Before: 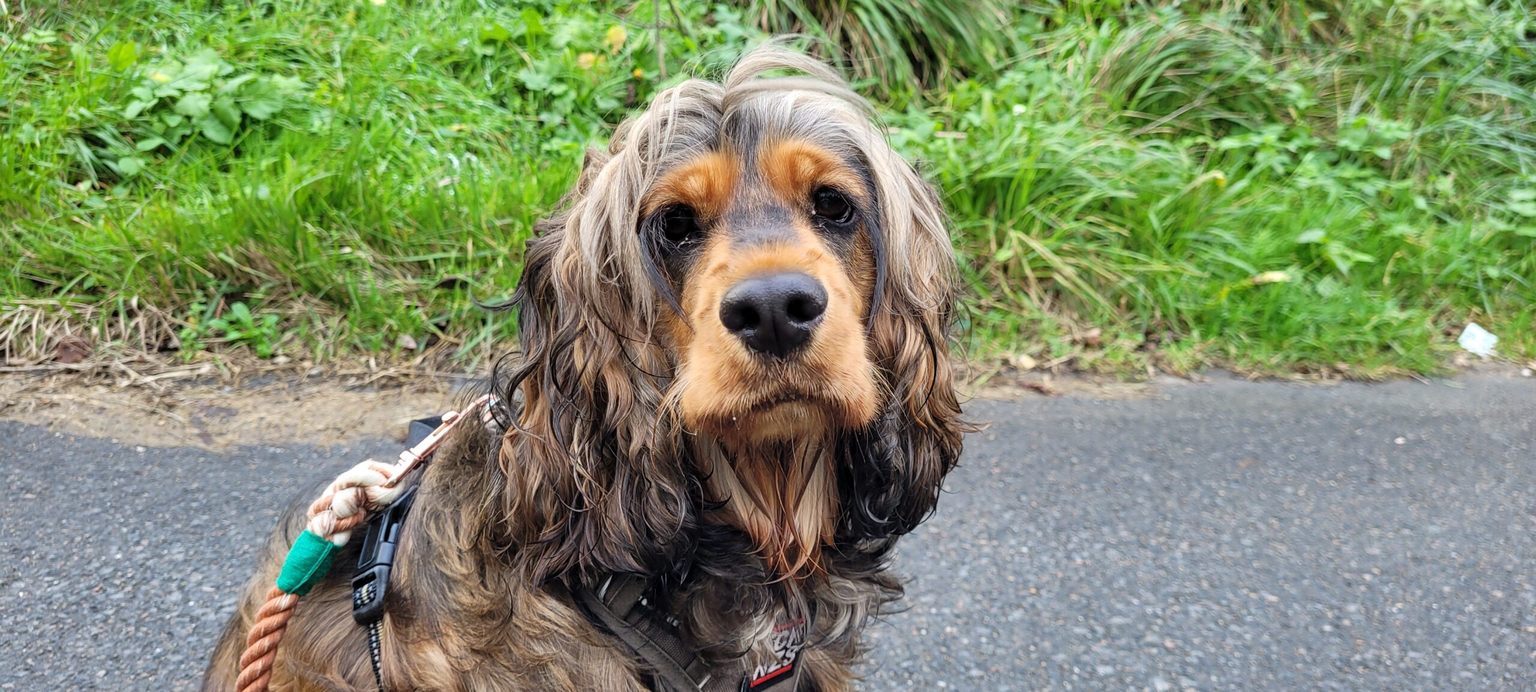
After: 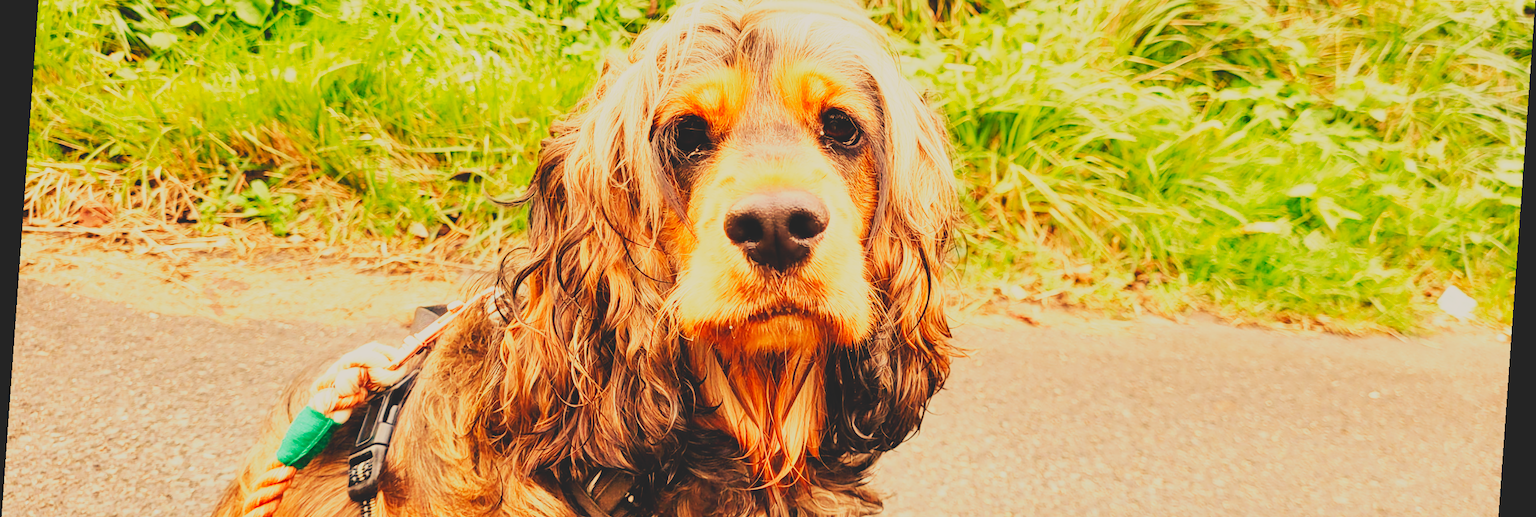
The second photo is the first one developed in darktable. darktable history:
crop: top 16.727%, bottom 16.727%
white balance: red 1.467, blue 0.684
base curve: curves: ch0 [(0, 0) (0.007, 0.004) (0.027, 0.03) (0.046, 0.07) (0.207, 0.54) (0.442, 0.872) (0.673, 0.972) (1, 1)], preserve colors none
contrast brightness saturation: contrast -0.28
rotate and perspective: rotation 4.1°, automatic cropping off
